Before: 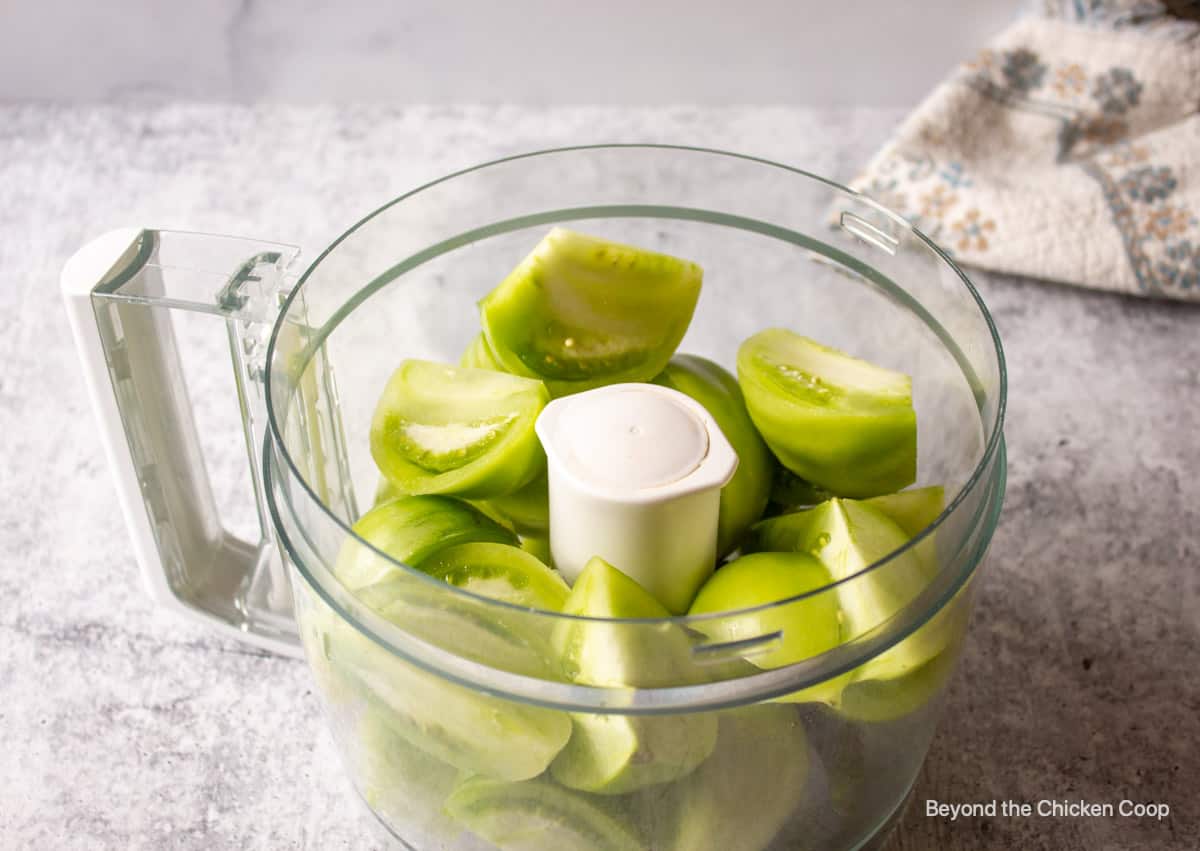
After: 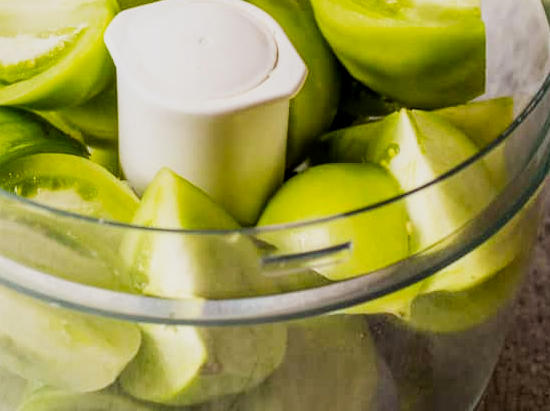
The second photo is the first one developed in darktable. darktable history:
sigmoid: contrast 1.54, target black 0
local contrast: on, module defaults
crop: left 35.976%, top 45.819%, right 18.162%, bottom 5.807%
